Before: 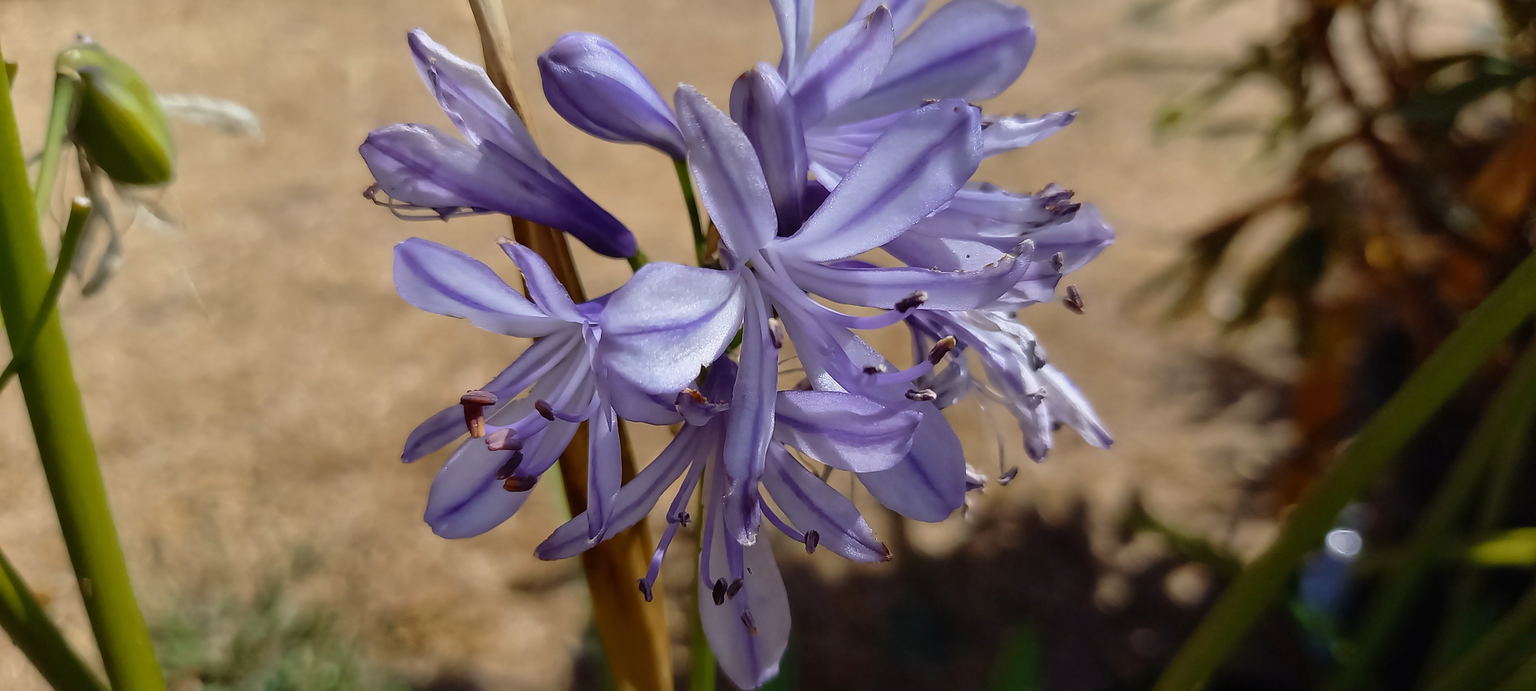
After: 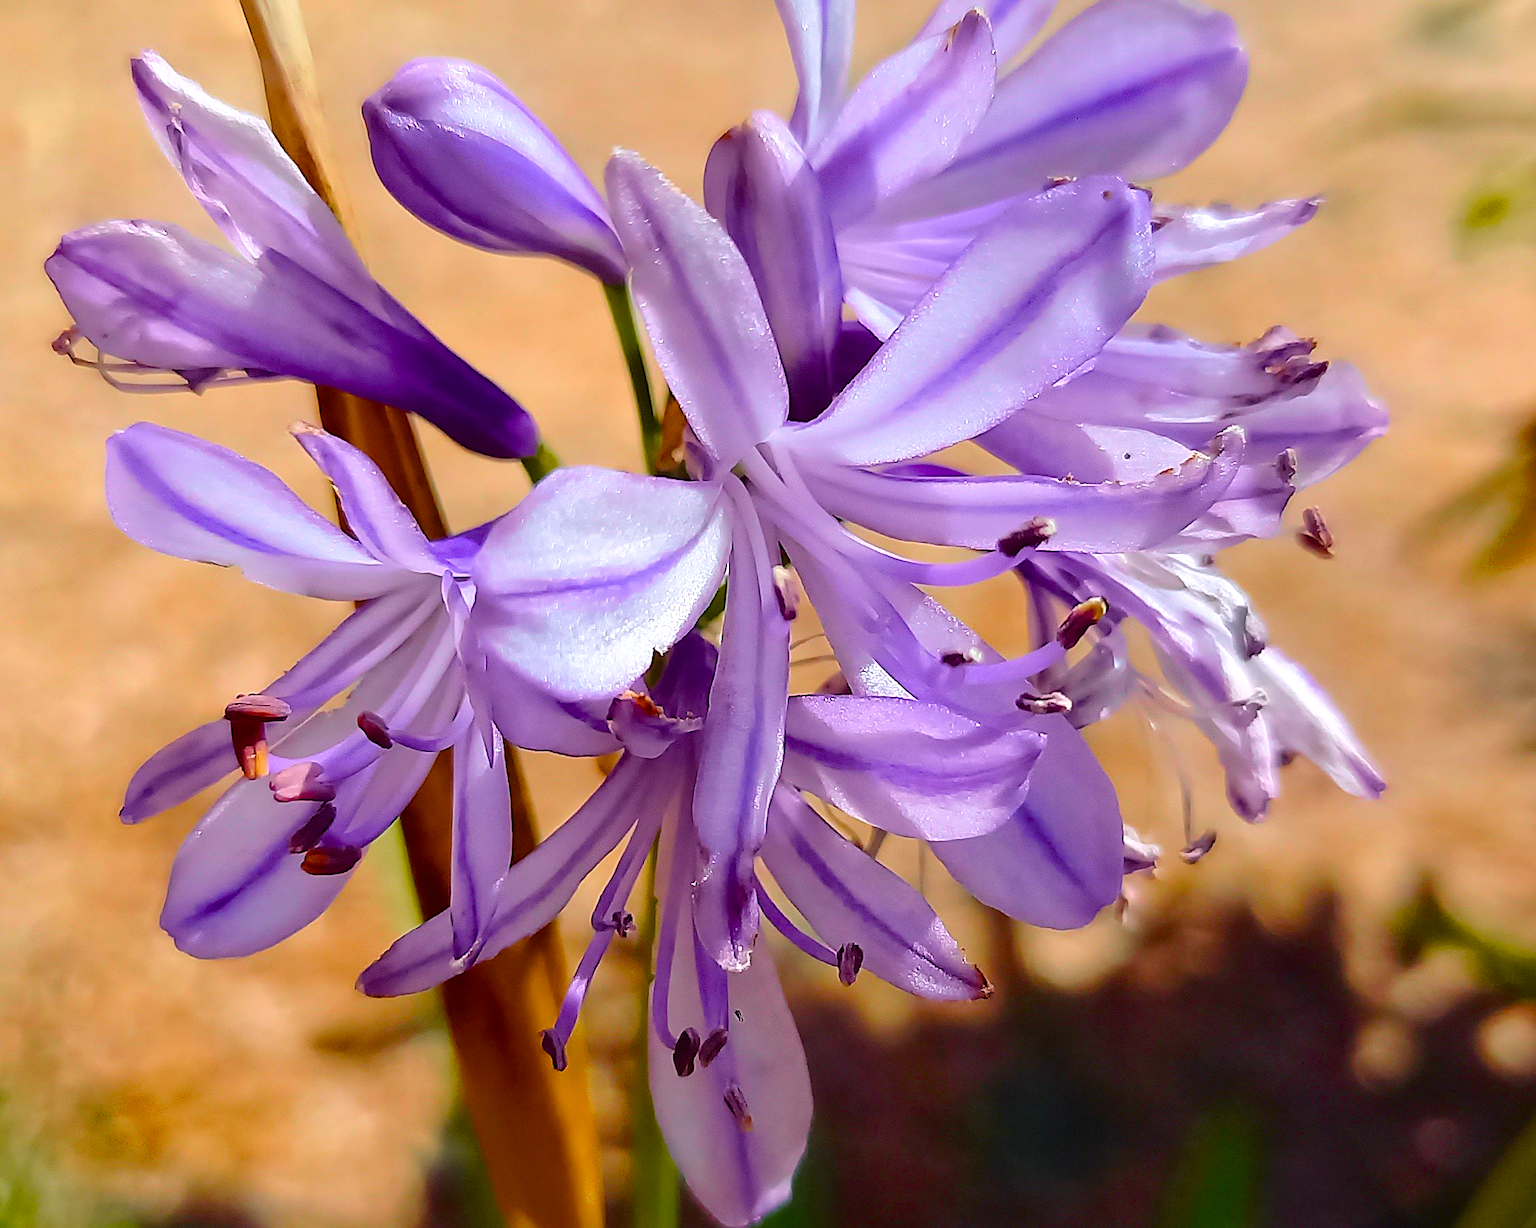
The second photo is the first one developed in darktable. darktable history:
sharpen: on, module defaults
color balance rgb: perceptual saturation grading › global saturation 20.667%, perceptual saturation grading › highlights -19.679%, perceptual saturation grading › shadows 29.321%, perceptual brilliance grading › global brilliance 2.917%, perceptual brilliance grading › highlights -2.286%, perceptual brilliance grading › shadows 2.855%, global vibrance 20%
crop: left 21.765%, right 21.993%, bottom 0.012%
tone curve: curves: ch0 [(0, 0.013) (0.036, 0.035) (0.274, 0.288) (0.504, 0.536) (0.844, 0.84) (1, 0.97)]; ch1 [(0, 0) (0.389, 0.403) (0.462, 0.48) (0.499, 0.5) (0.524, 0.529) (0.567, 0.603) (0.626, 0.651) (0.749, 0.781) (1, 1)]; ch2 [(0, 0) (0.464, 0.478) (0.5, 0.501) (0.533, 0.539) (0.599, 0.6) (0.704, 0.732) (1, 1)], color space Lab, independent channels, preserve colors none
exposure: black level correction 0, exposure 0.498 EV, compensate highlight preservation false
contrast brightness saturation: saturation 0.182
